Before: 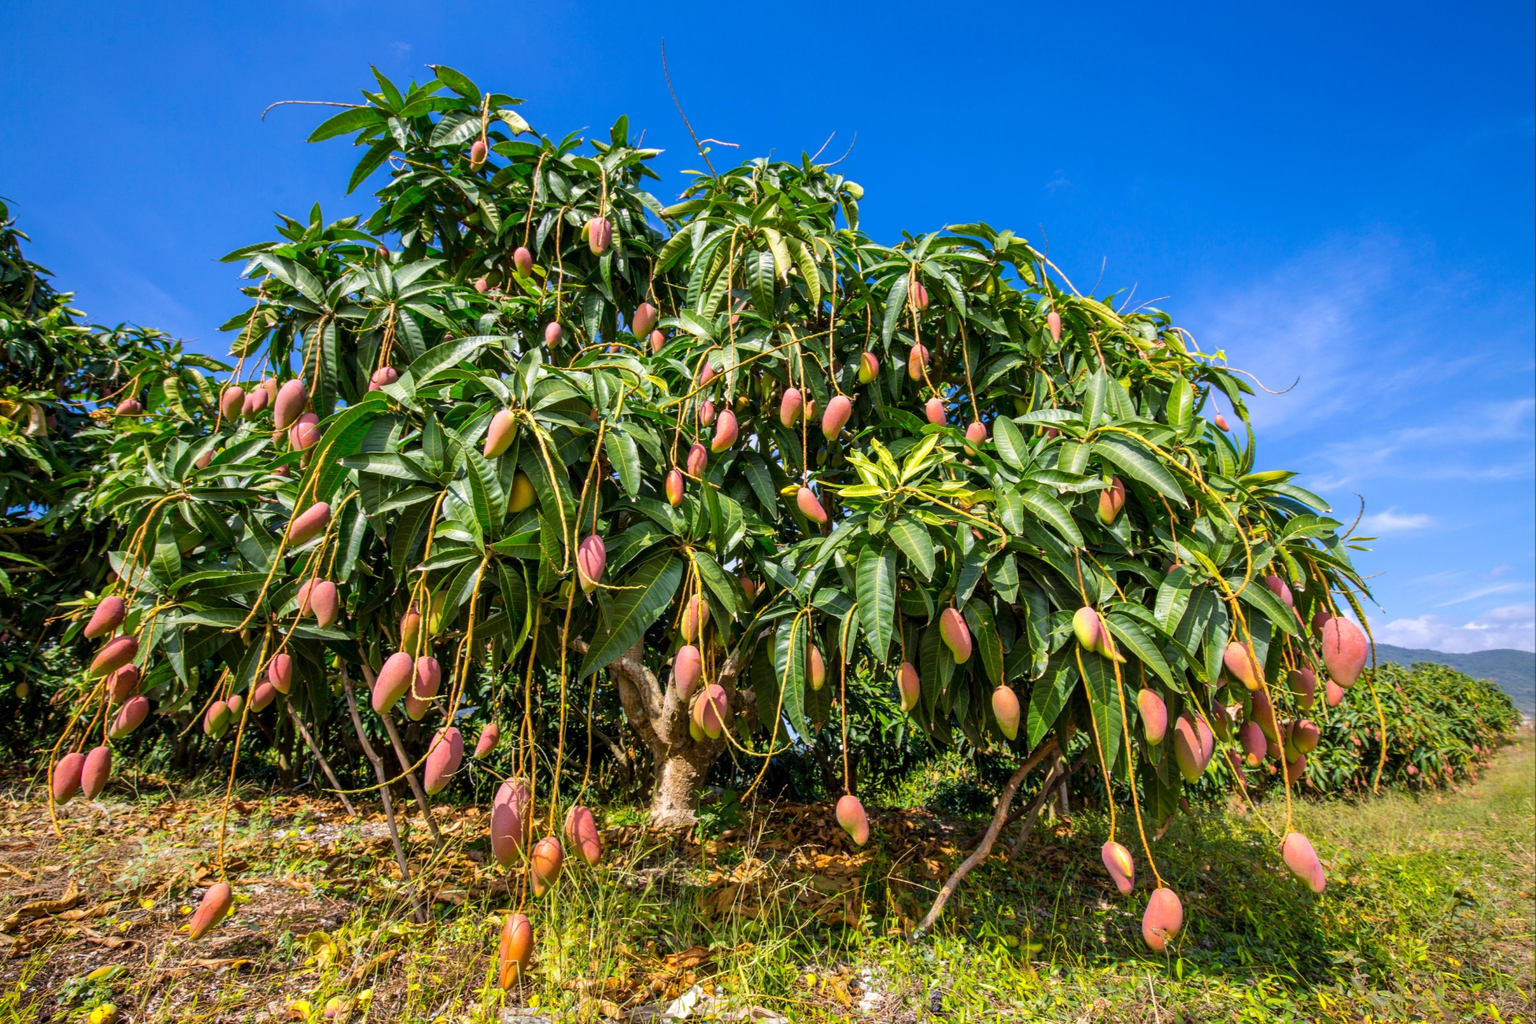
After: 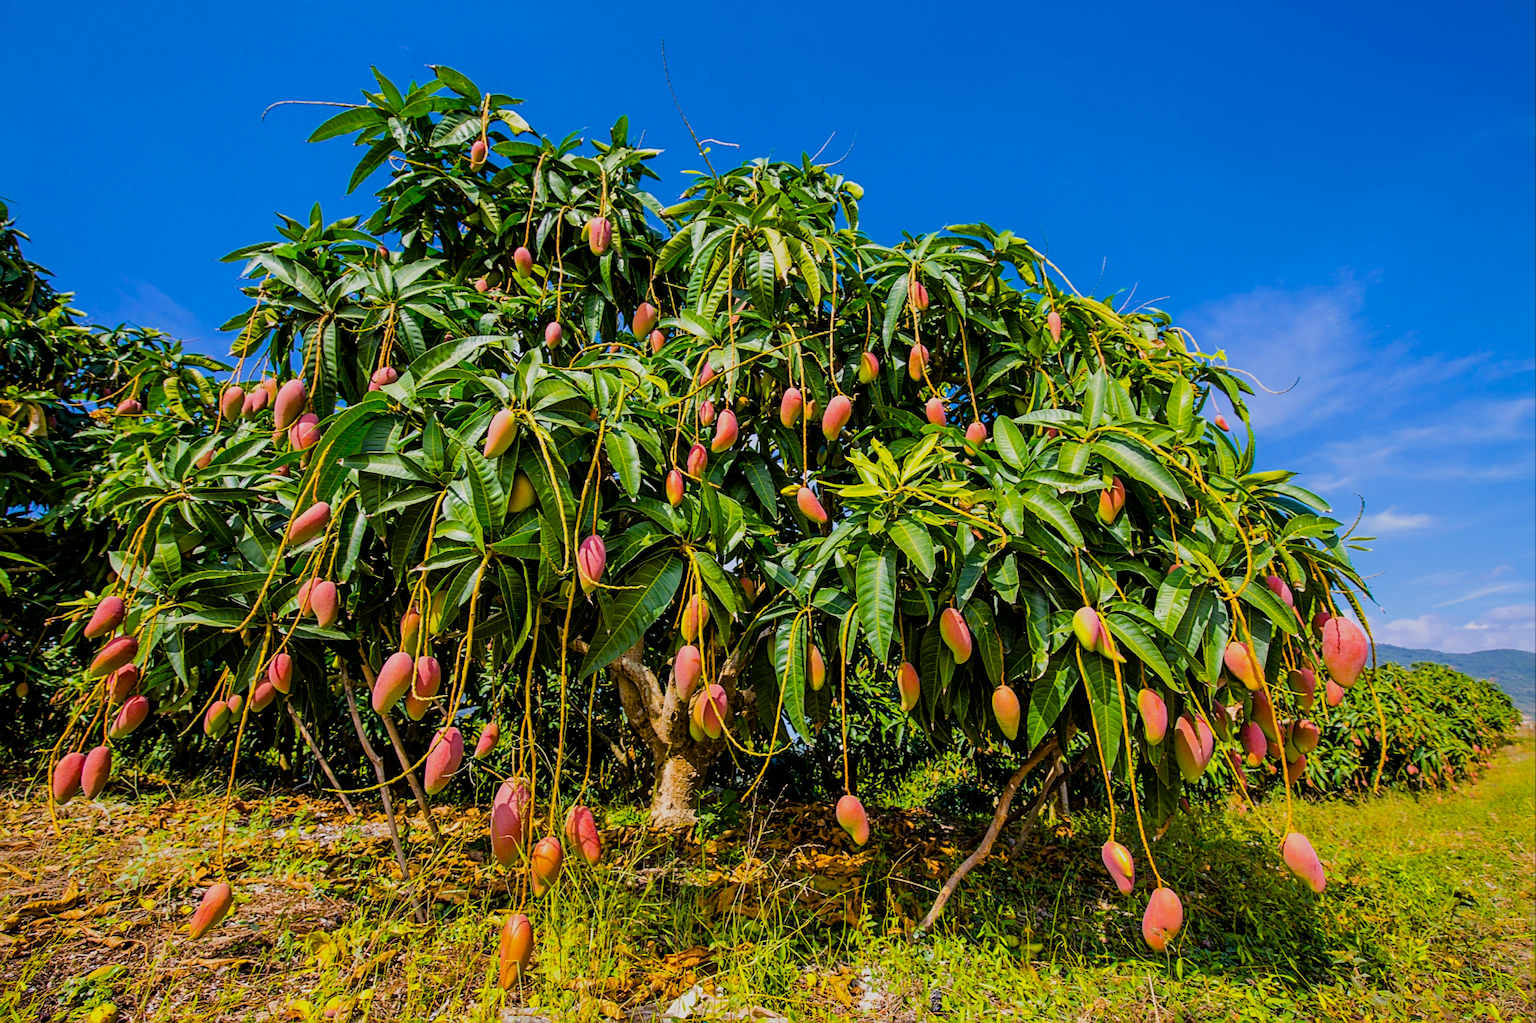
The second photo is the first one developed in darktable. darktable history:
sharpen: on, module defaults
color balance rgb: linear chroma grading › global chroma 15%, perceptual saturation grading › global saturation 30%
filmic rgb: black relative exposure -7.65 EV, white relative exposure 4.56 EV, hardness 3.61
